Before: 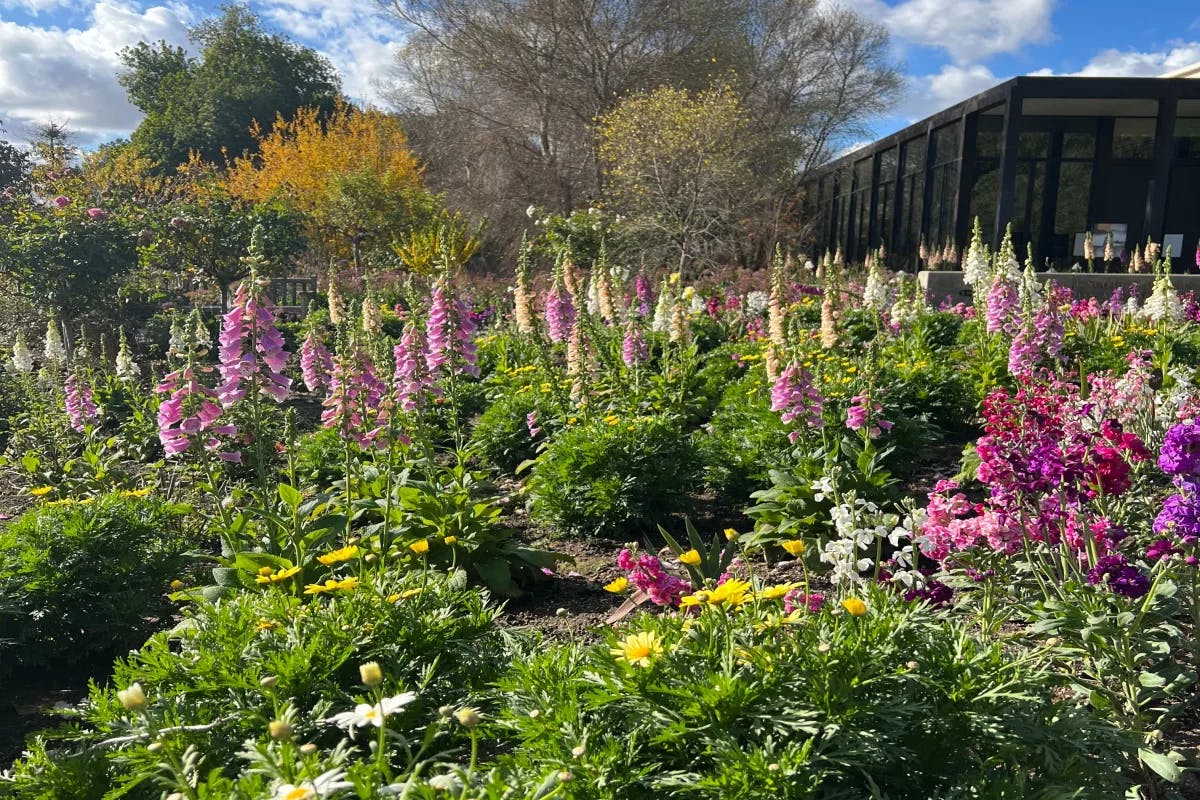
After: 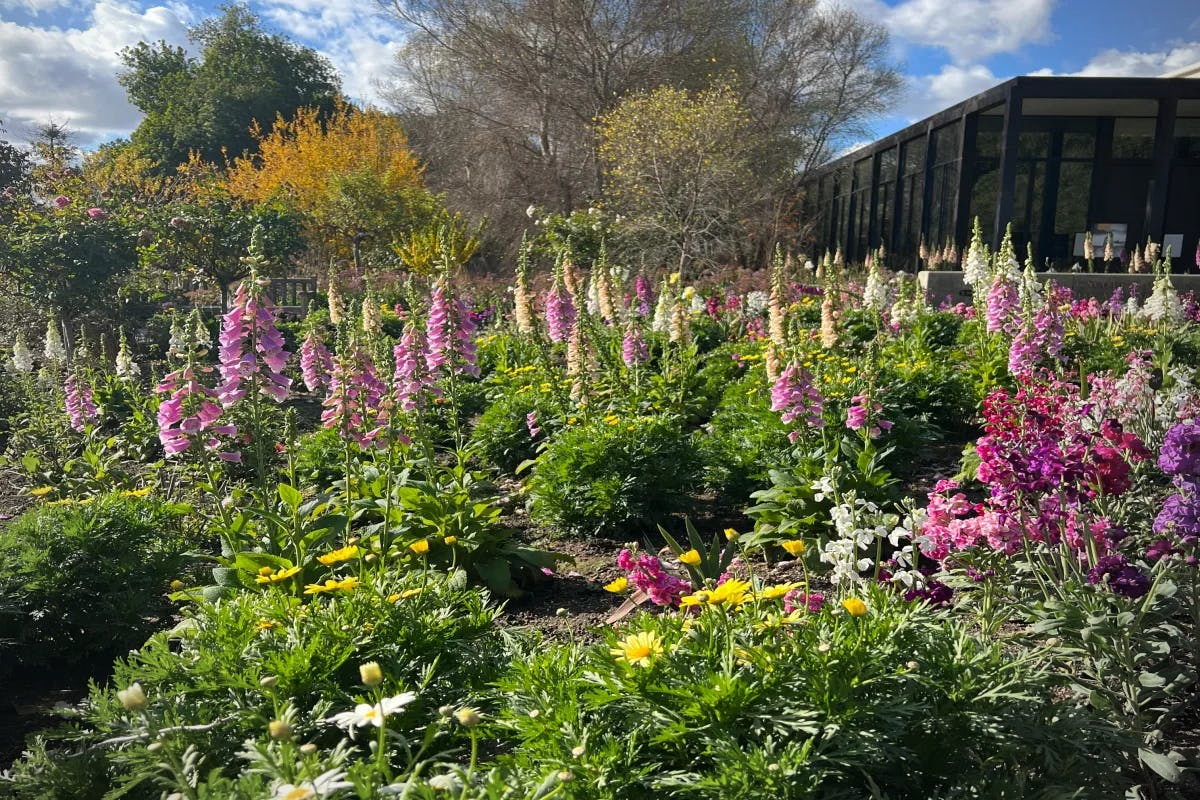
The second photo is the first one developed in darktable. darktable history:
vignetting: center (-0.062, -0.305)
